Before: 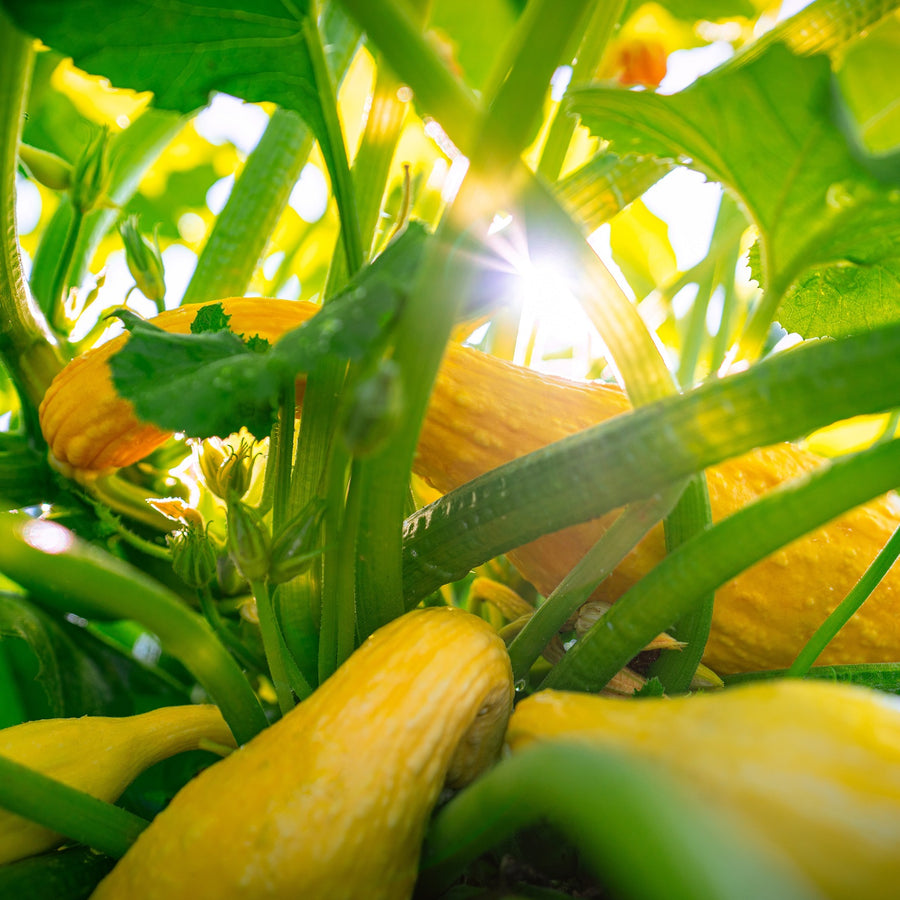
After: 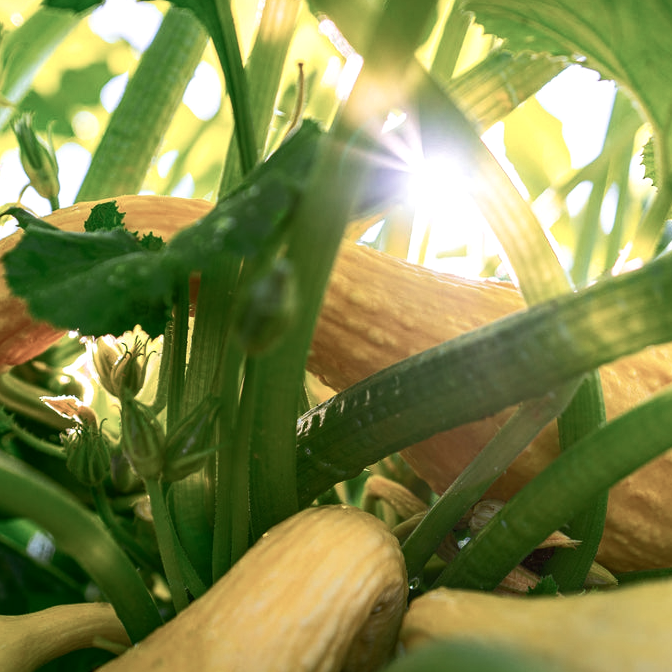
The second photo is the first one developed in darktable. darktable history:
color balance rgb: perceptual saturation grading › highlights -31.88%, perceptual saturation grading › mid-tones 5.8%, perceptual saturation grading › shadows 18.12%, perceptual brilliance grading › highlights 3.62%, perceptual brilliance grading › mid-tones -18.12%, perceptual brilliance grading › shadows -41.3%
white balance: emerald 1
crop and rotate: left 11.831%, top 11.346%, right 13.429%, bottom 13.899%
